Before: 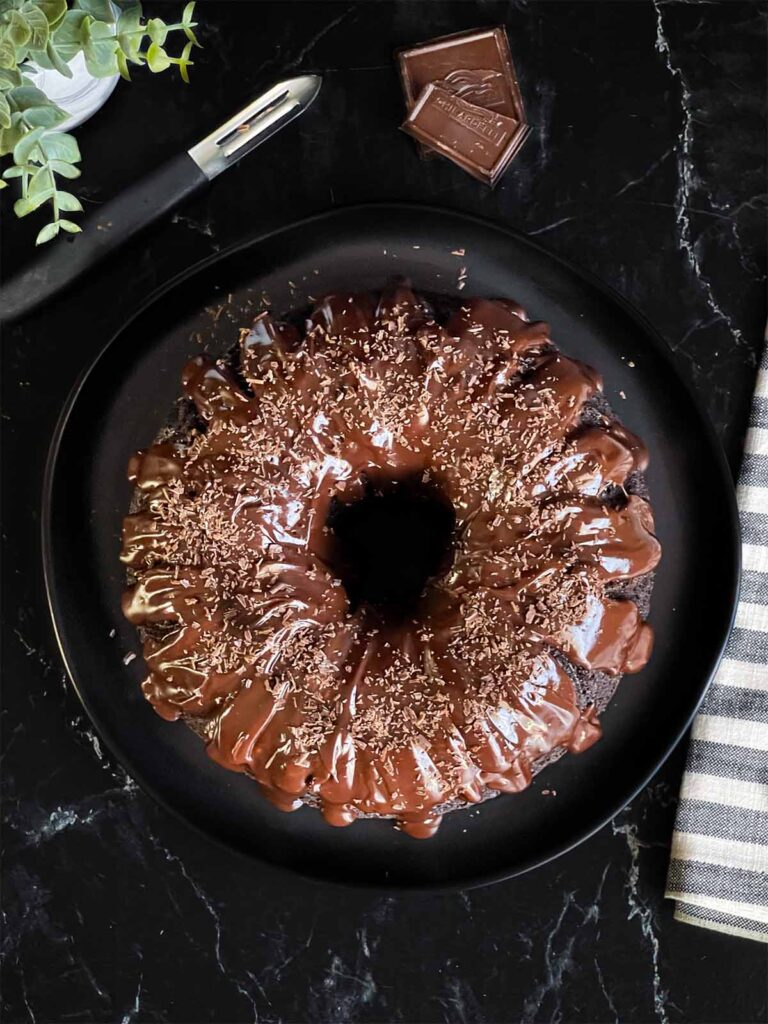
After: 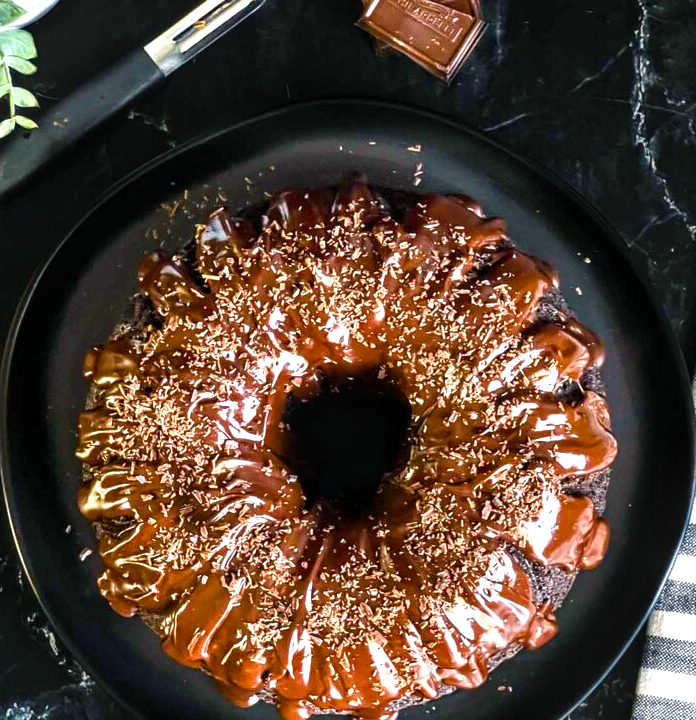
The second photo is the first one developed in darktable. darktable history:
local contrast: on, module defaults
crop: left 5.754%, top 10.178%, right 3.545%, bottom 19.486%
color balance rgb: shadows lift › luminance -7.534%, shadows lift › chroma 2.331%, shadows lift › hue 167.58°, perceptual saturation grading › global saturation 20%, perceptual saturation grading › highlights -14.34%, perceptual saturation grading › shadows 49.261%, perceptual brilliance grading › global brilliance 12.384%, perceptual brilliance grading › highlights 15.18%, global vibrance 20%
